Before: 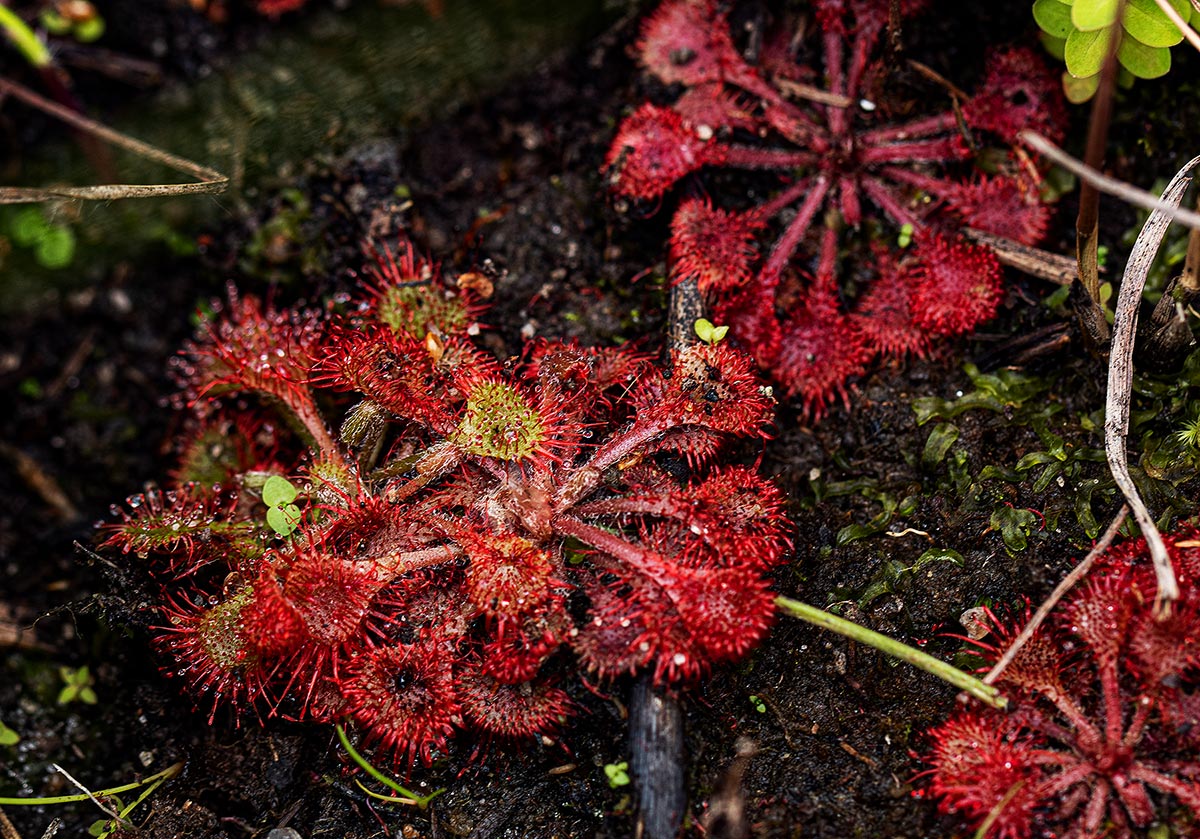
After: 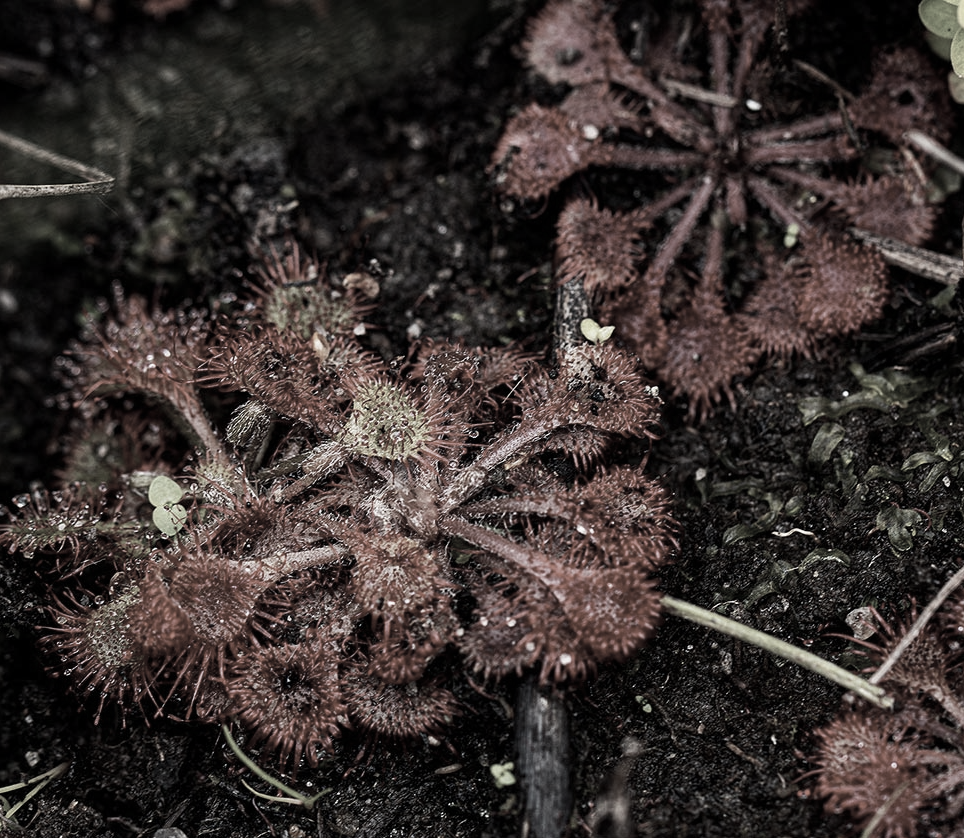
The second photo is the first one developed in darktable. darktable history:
color correction: highlights b* 0.06, saturation 0.203
crop and rotate: left 9.537%, right 10.116%
